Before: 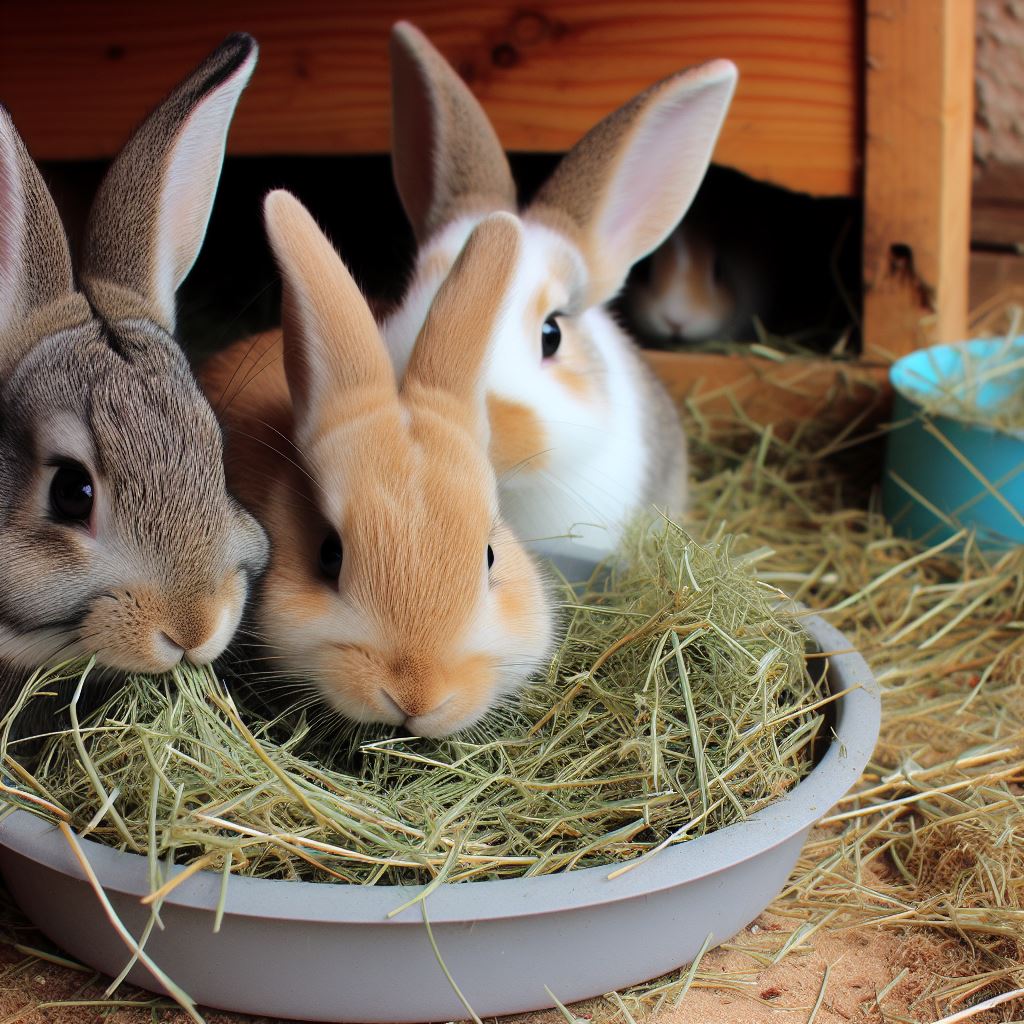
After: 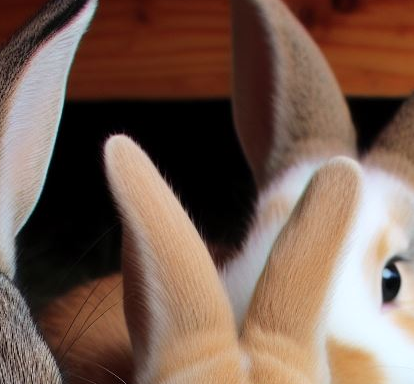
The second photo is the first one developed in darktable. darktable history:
crop: left 15.661%, top 5.458%, right 43.896%, bottom 56.979%
tone equalizer: luminance estimator HSV value / RGB max
